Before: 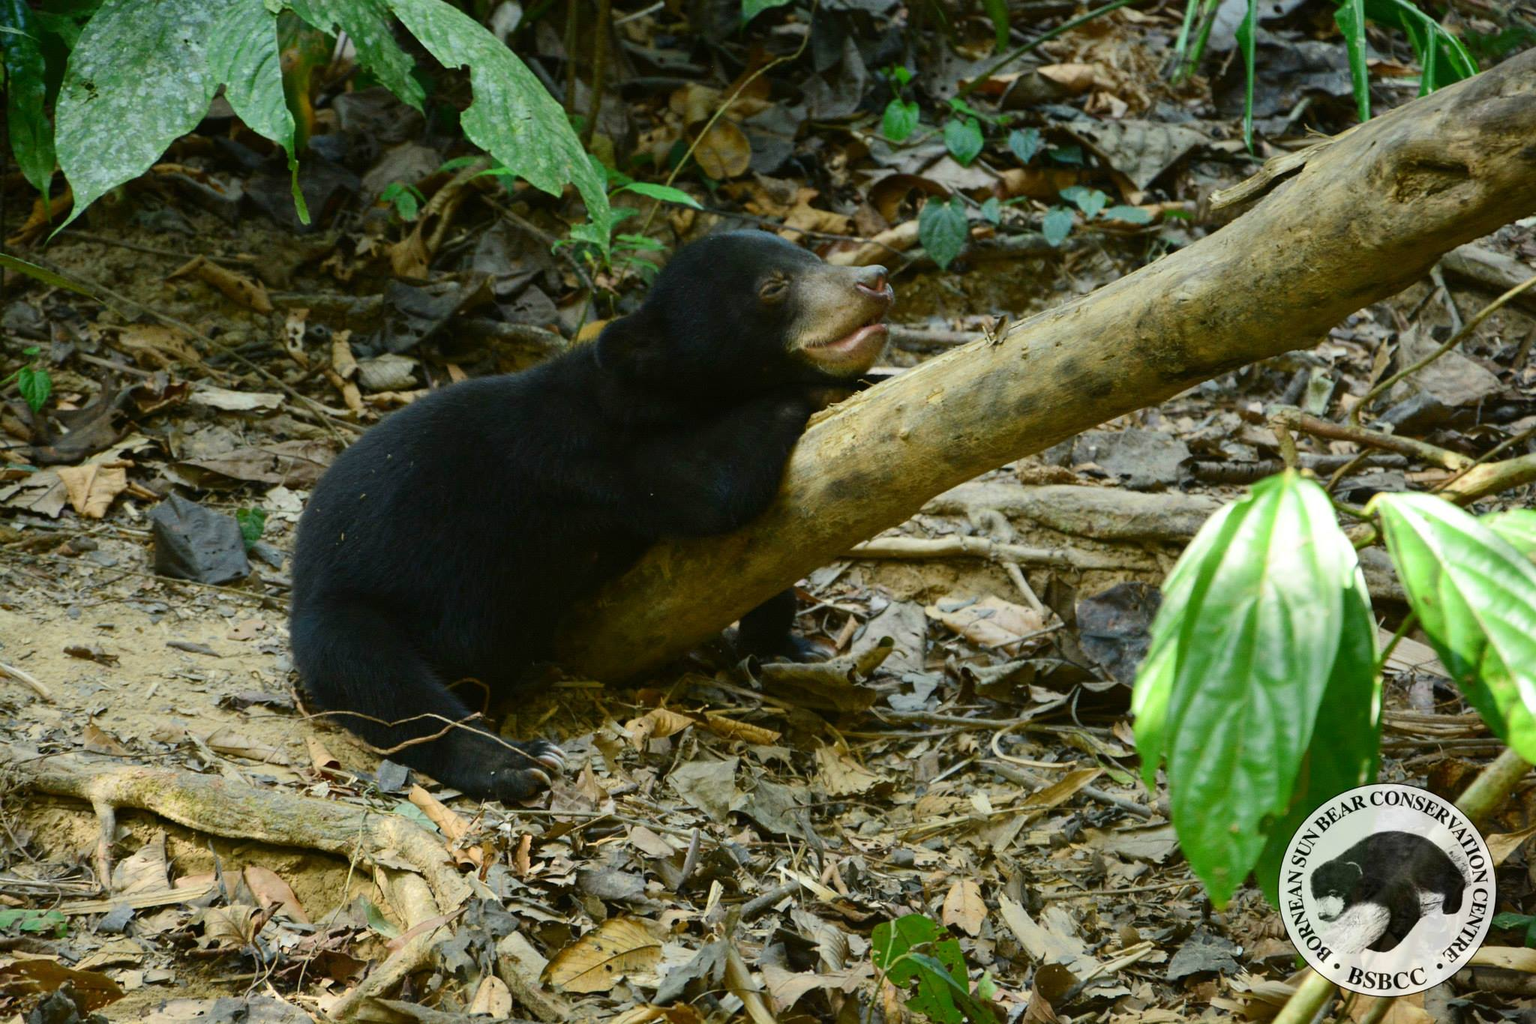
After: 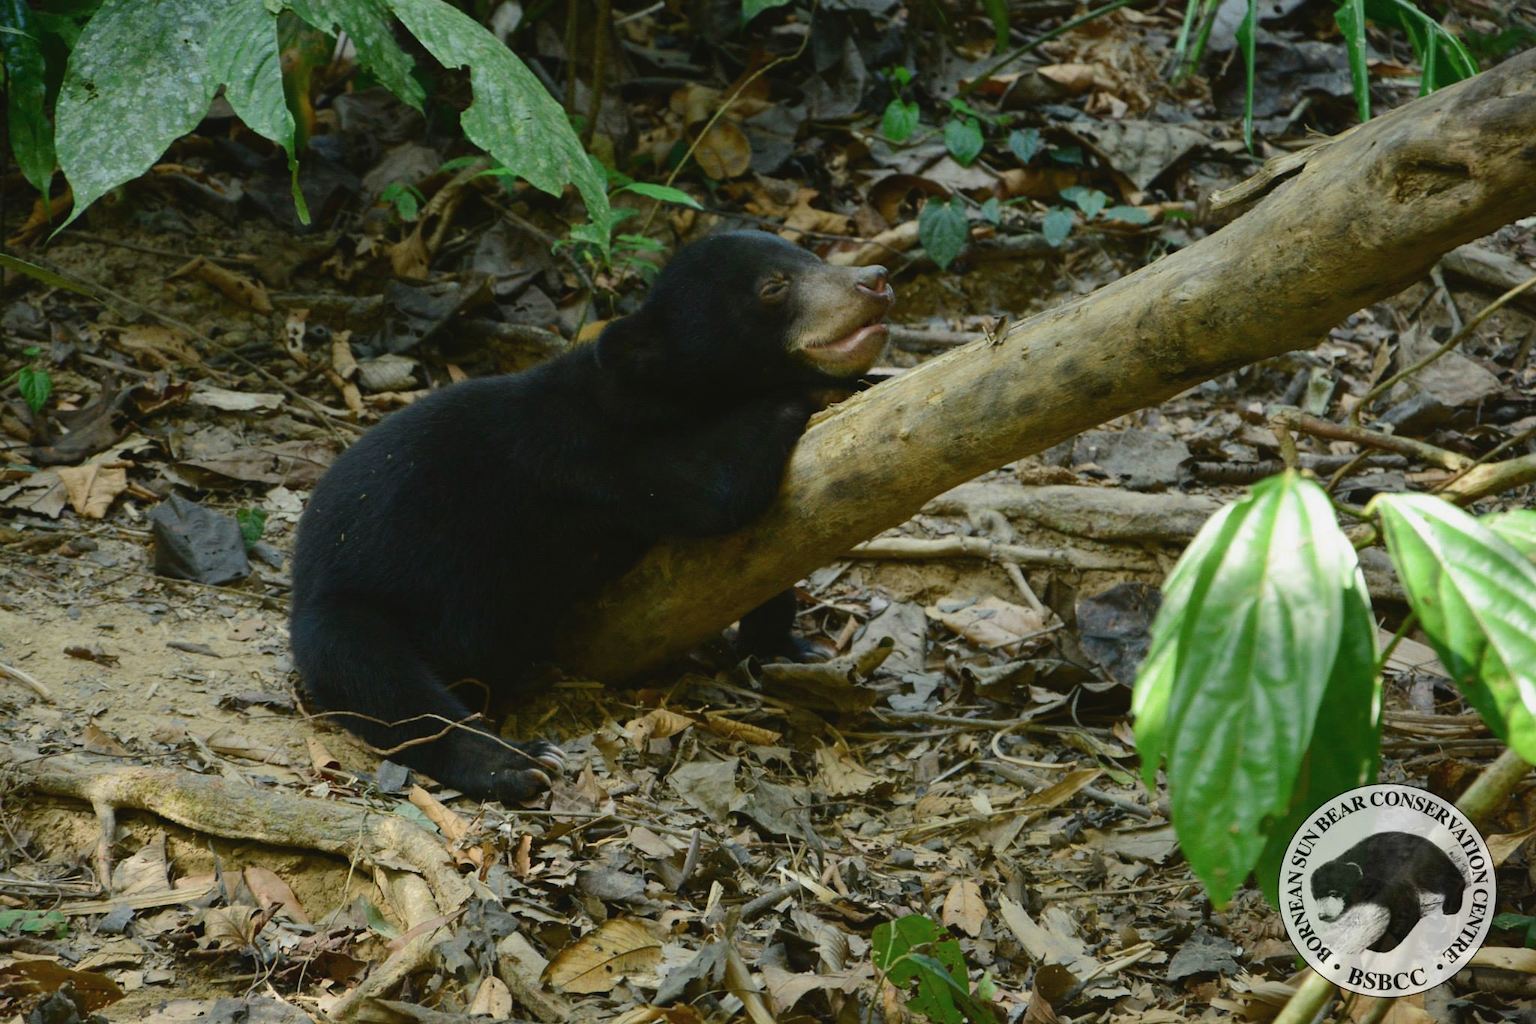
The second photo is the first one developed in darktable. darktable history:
base curve: curves: ch0 [(0, 0) (0.74, 0.67) (1, 1)]
contrast brightness saturation: contrast -0.08, brightness -0.04, saturation -0.11
